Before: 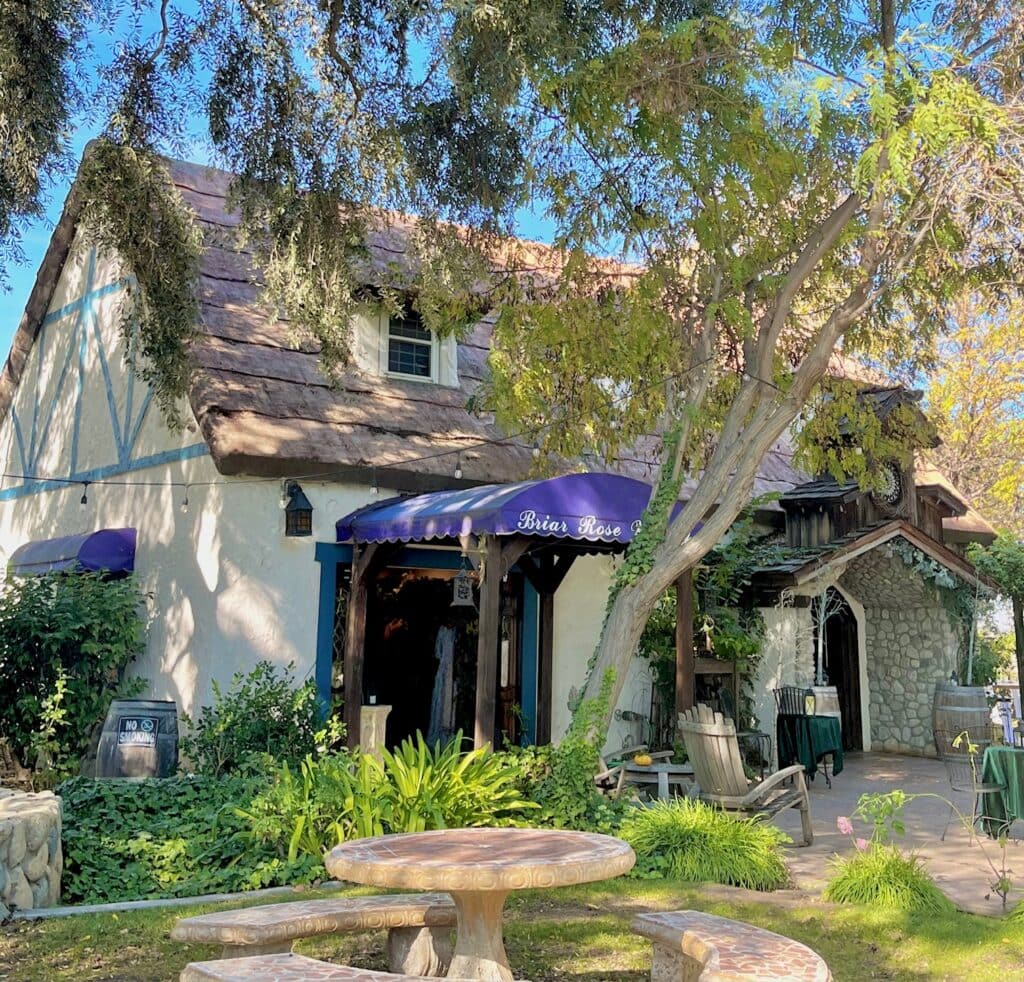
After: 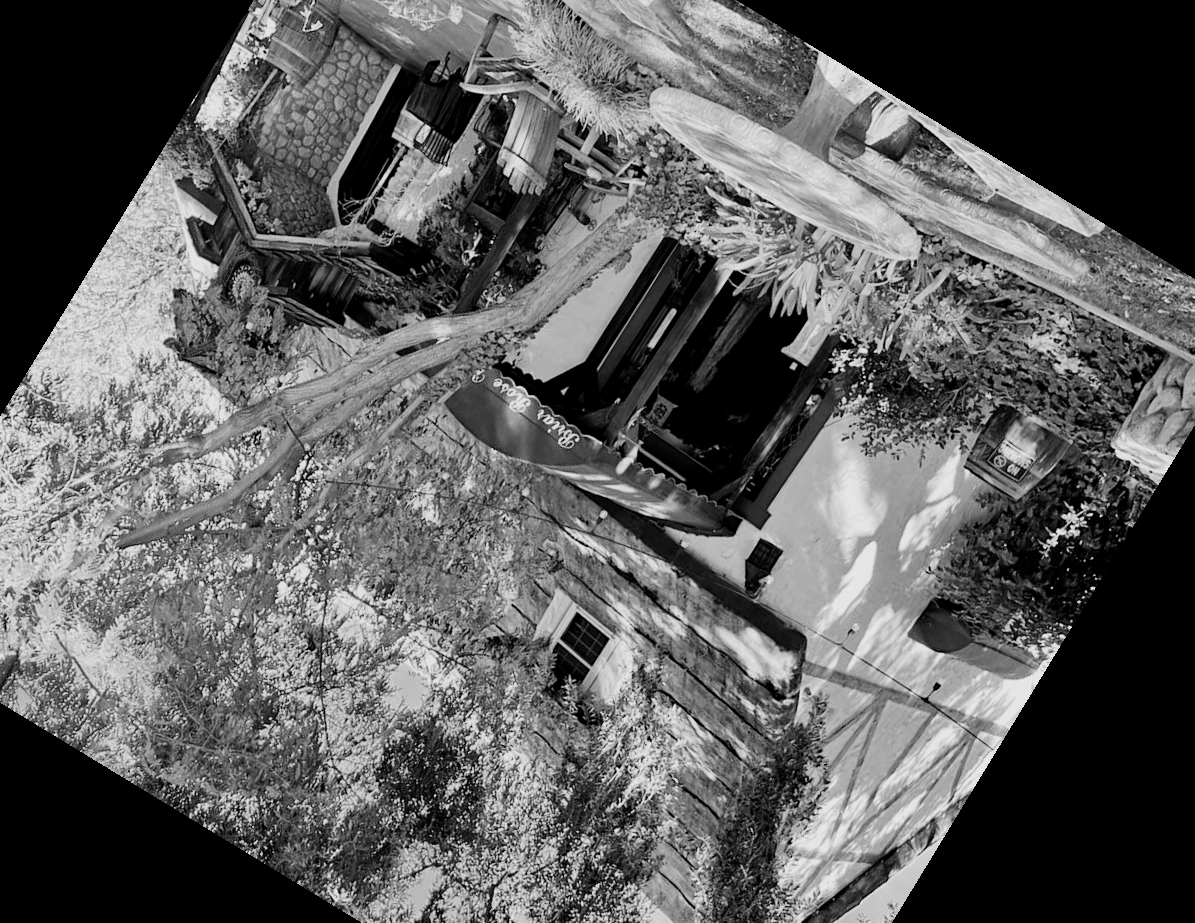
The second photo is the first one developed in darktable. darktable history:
haze removal: compatibility mode true, adaptive false
sigmoid: contrast 1.54, target black 0
exposure: compensate highlight preservation false
color balance rgb: shadows lift › chroma 11.71%, shadows lift › hue 133.46°, power › chroma 2.15%, power › hue 166.83°, highlights gain › chroma 4%, highlights gain › hue 200.2°, perceptual saturation grading › global saturation 18.05%
crop and rotate: angle 148.68°, left 9.111%, top 15.603%, right 4.588%, bottom 17.041%
monochrome: on, module defaults
tone equalizer: -8 EV -0.417 EV, -7 EV -0.389 EV, -6 EV -0.333 EV, -5 EV -0.222 EV, -3 EV 0.222 EV, -2 EV 0.333 EV, -1 EV 0.389 EV, +0 EV 0.417 EV, edges refinement/feathering 500, mask exposure compensation -1.57 EV, preserve details no
